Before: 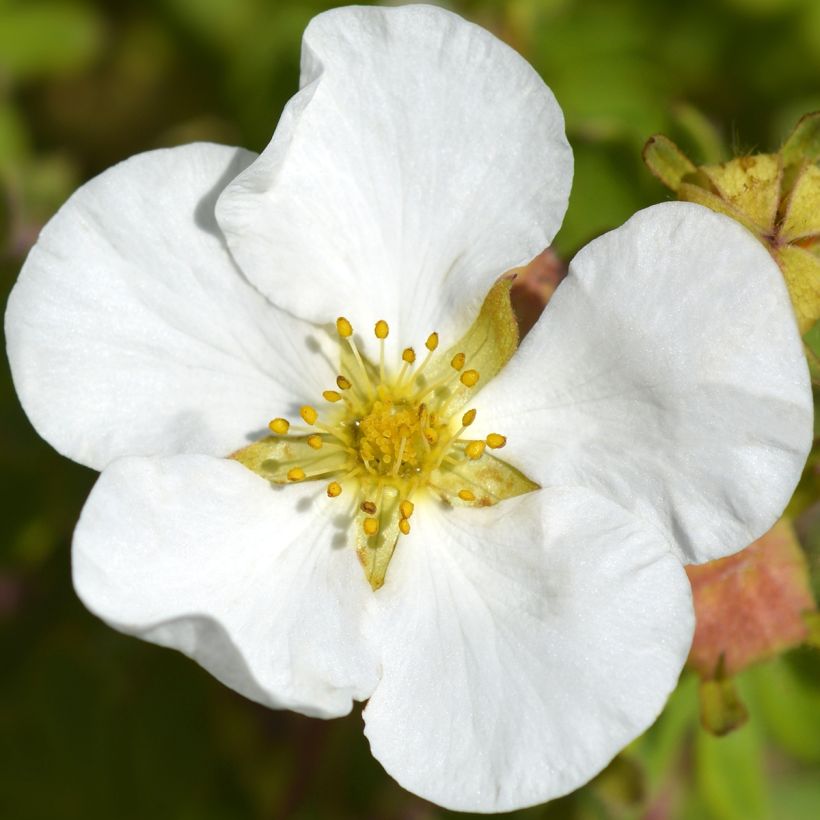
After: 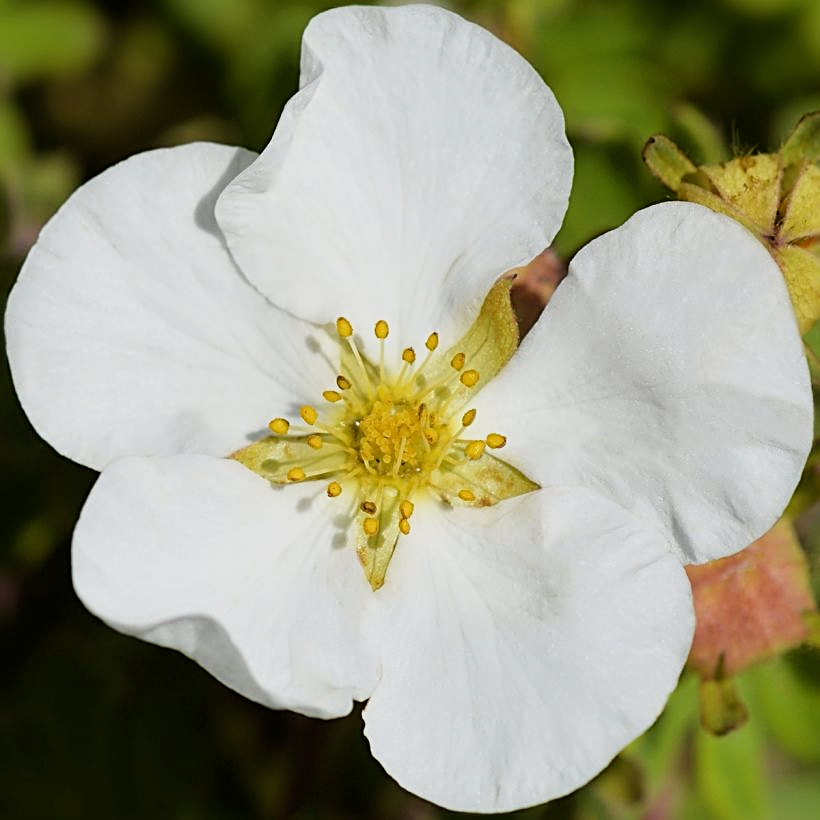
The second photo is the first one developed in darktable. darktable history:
sharpen: radius 2.55, amount 0.643
filmic rgb: black relative exposure -7.75 EV, white relative exposure 4.42 EV, hardness 3.76, latitude 50.06%, contrast 1.1
